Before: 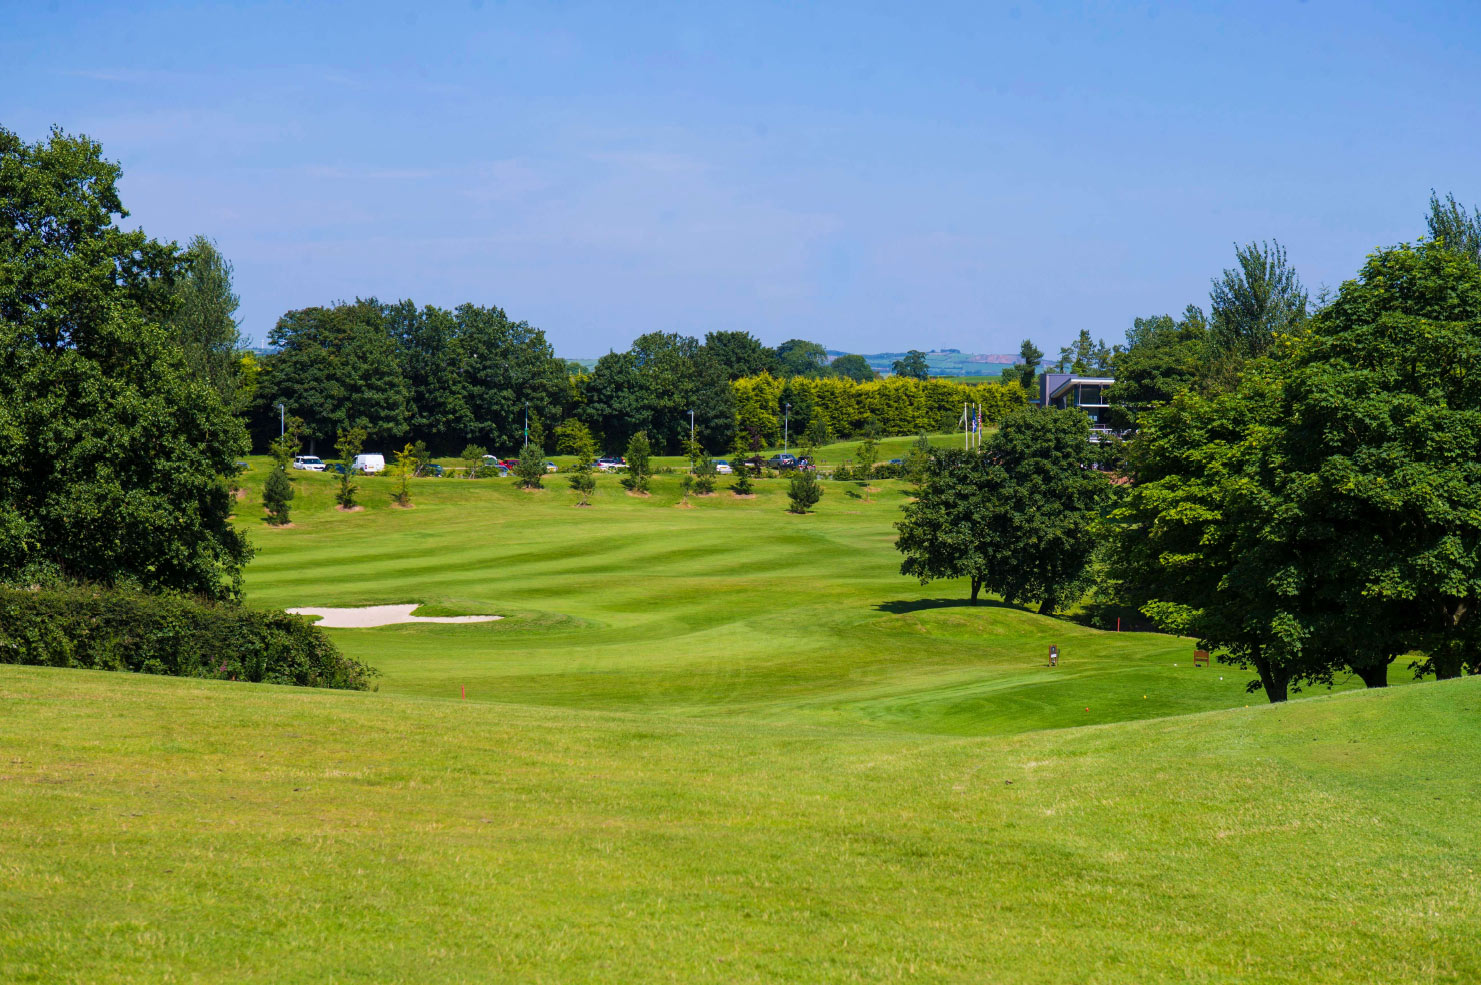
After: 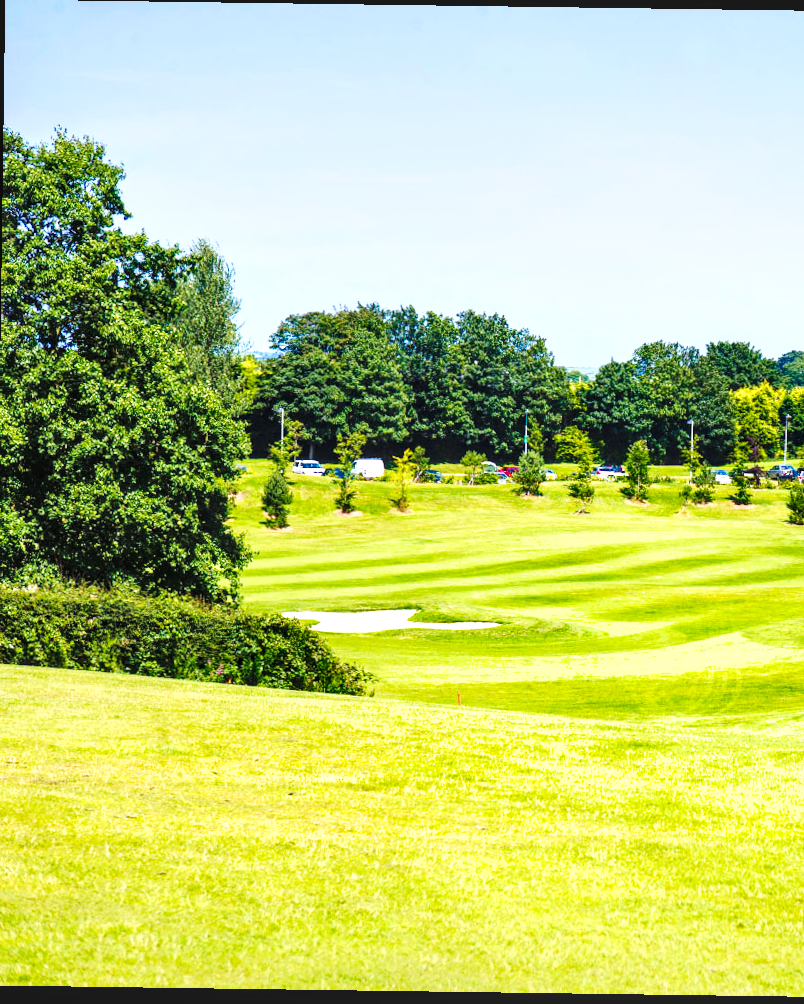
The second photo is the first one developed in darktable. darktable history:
crop: left 0.587%, right 45.588%, bottom 0.086%
exposure: black level correction 0, exposure 1.45 EV, compensate exposure bias true, compensate highlight preservation false
base curve: curves: ch0 [(0, 0) (0.036, 0.025) (0.121, 0.166) (0.206, 0.329) (0.605, 0.79) (1, 1)], preserve colors none
local contrast: on, module defaults
shadows and highlights: shadows 22.7, highlights -48.71, soften with gaussian
rotate and perspective: rotation 0.8°, automatic cropping off
